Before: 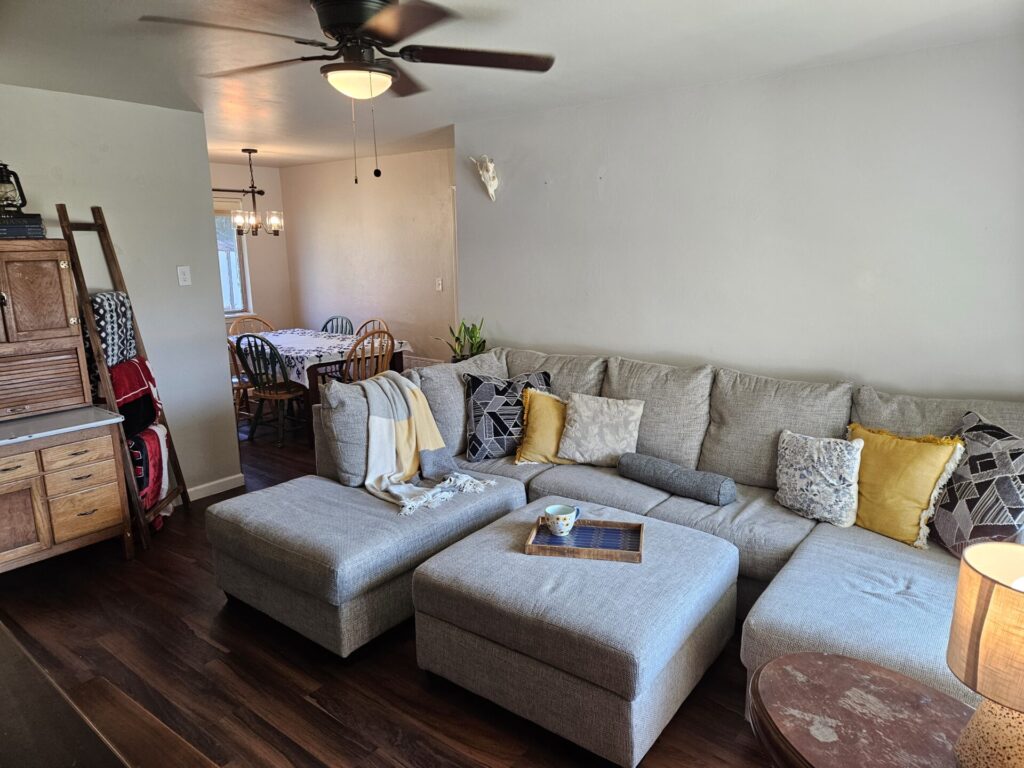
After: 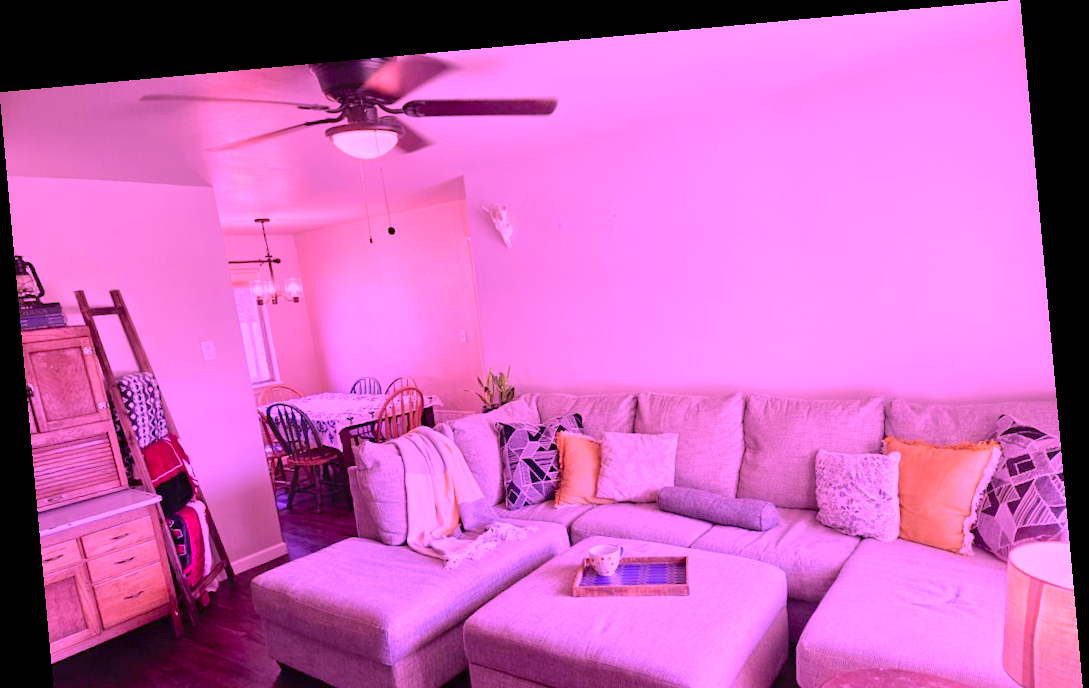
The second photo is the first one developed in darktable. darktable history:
crop: bottom 19.644%
rotate and perspective: rotation -5.2°, automatic cropping off
tone curve: curves: ch0 [(0, 0) (0.004, 0.008) (0.077, 0.156) (0.169, 0.29) (0.774, 0.774) (0.988, 0.926)], color space Lab, linked channels, preserve colors none
exposure: exposure 0.207 EV, compensate highlight preservation false
color calibration: illuminant custom, x 0.261, y 0.521, temperature 7054.11 K
